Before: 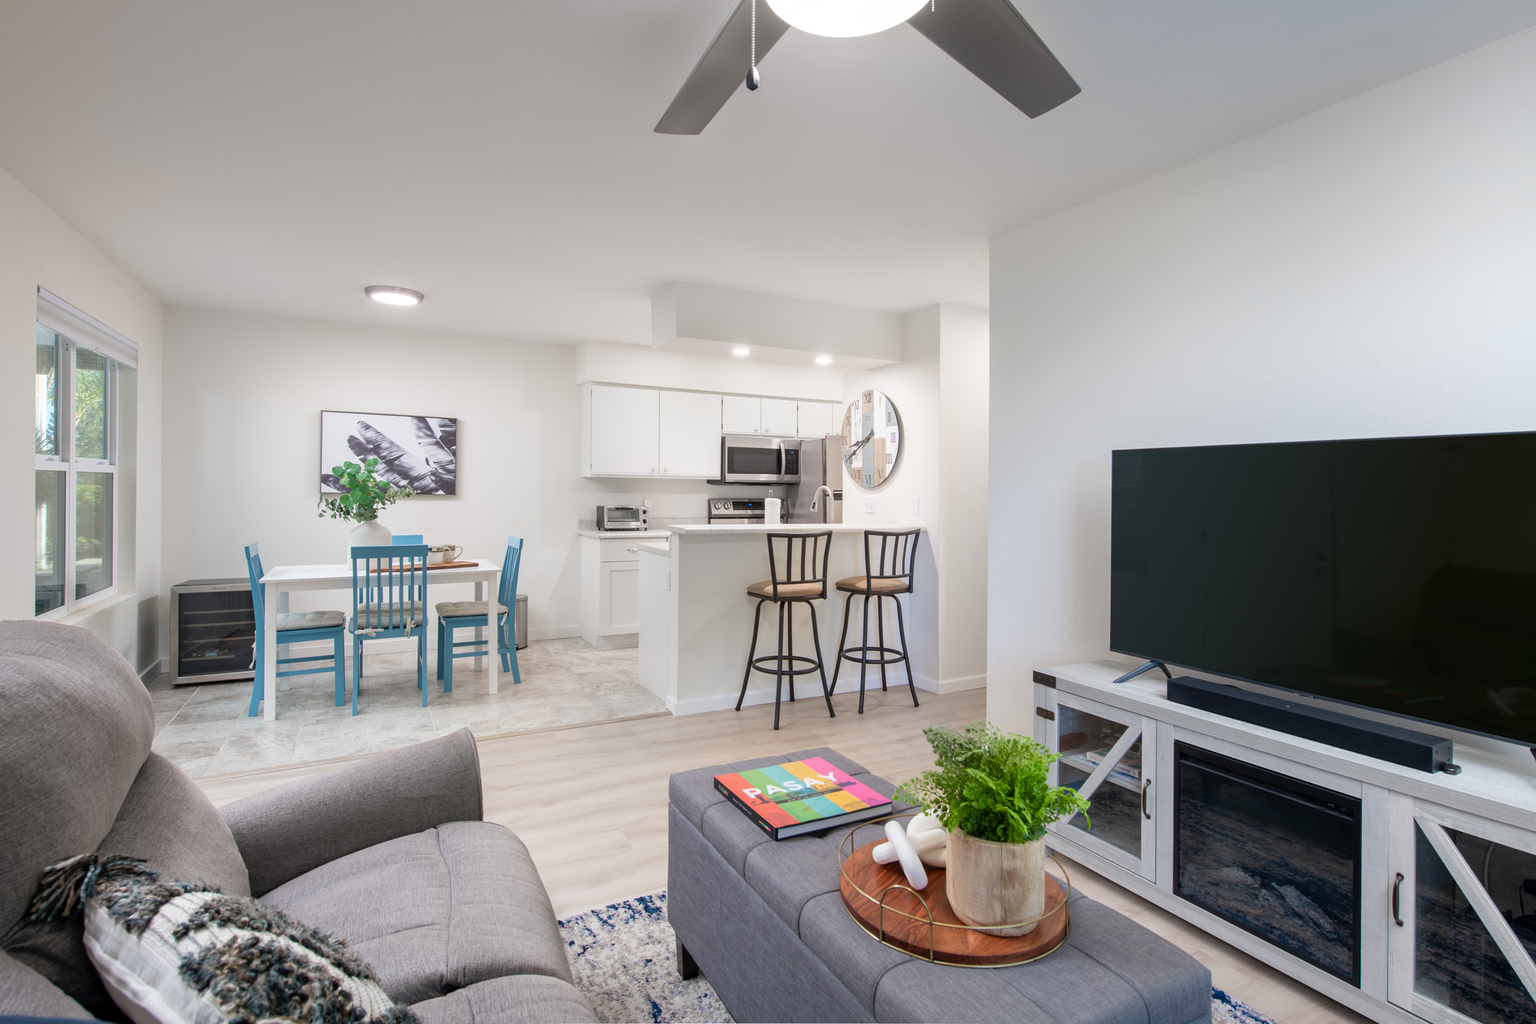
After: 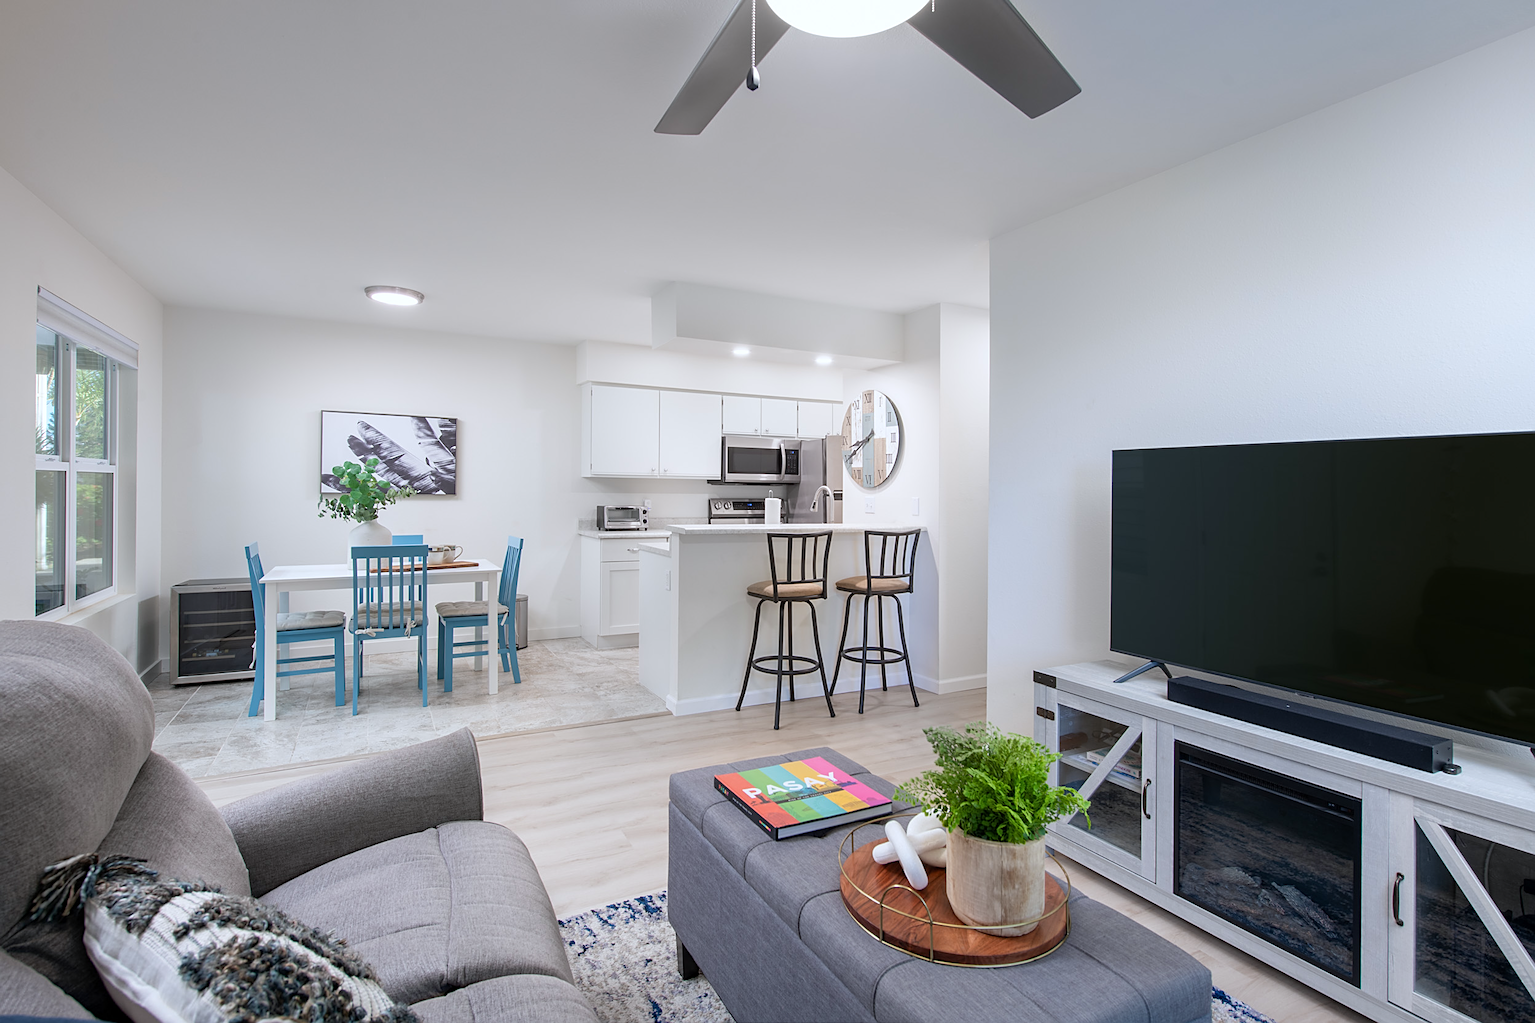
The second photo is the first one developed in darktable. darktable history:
sharpen: on, module defaults
white balance: red 0.974, blue 1.044
